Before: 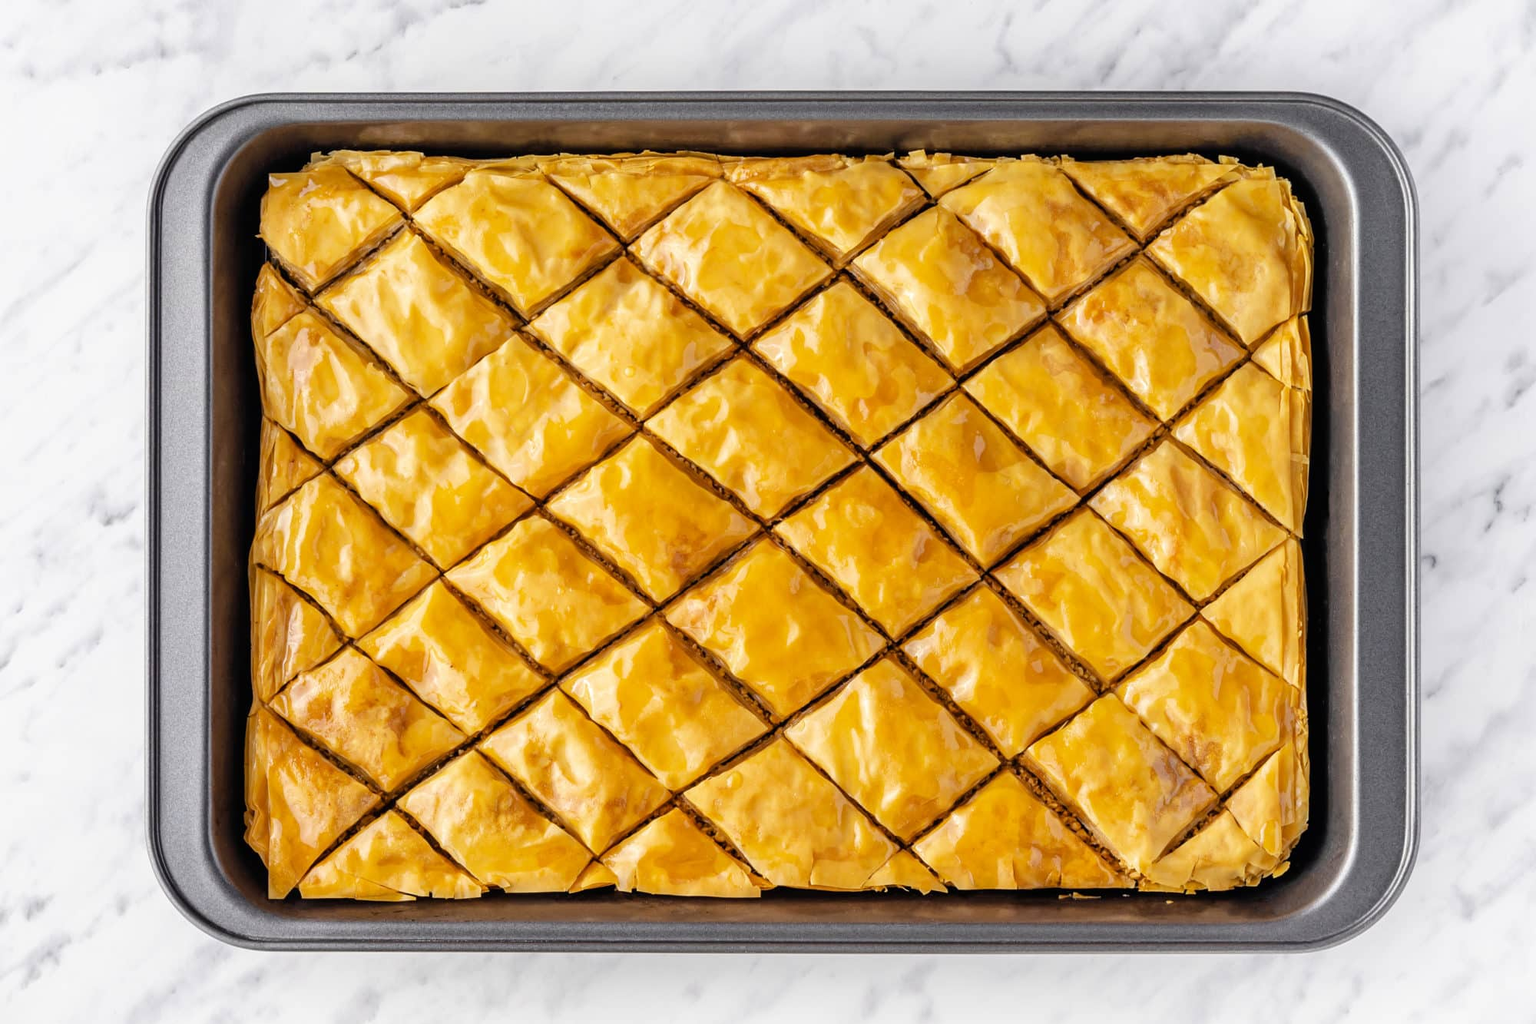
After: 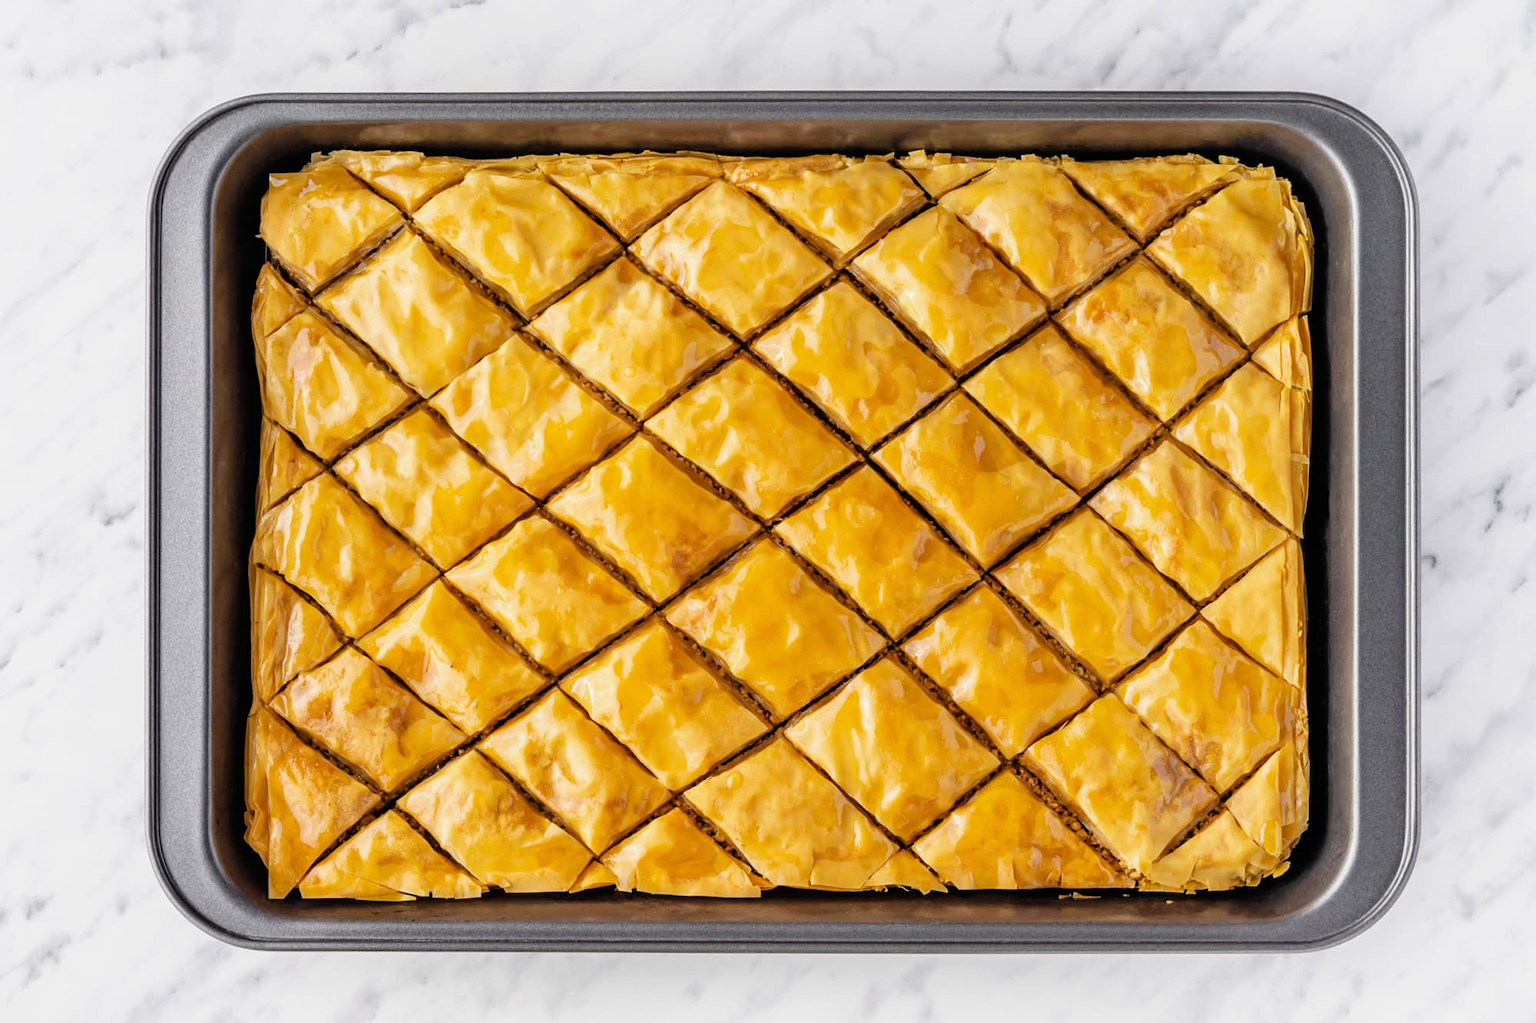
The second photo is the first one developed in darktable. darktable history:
filmic rgb: black relative exposure -16 EV, white relative exposure 2.9 EV, hardness 10
